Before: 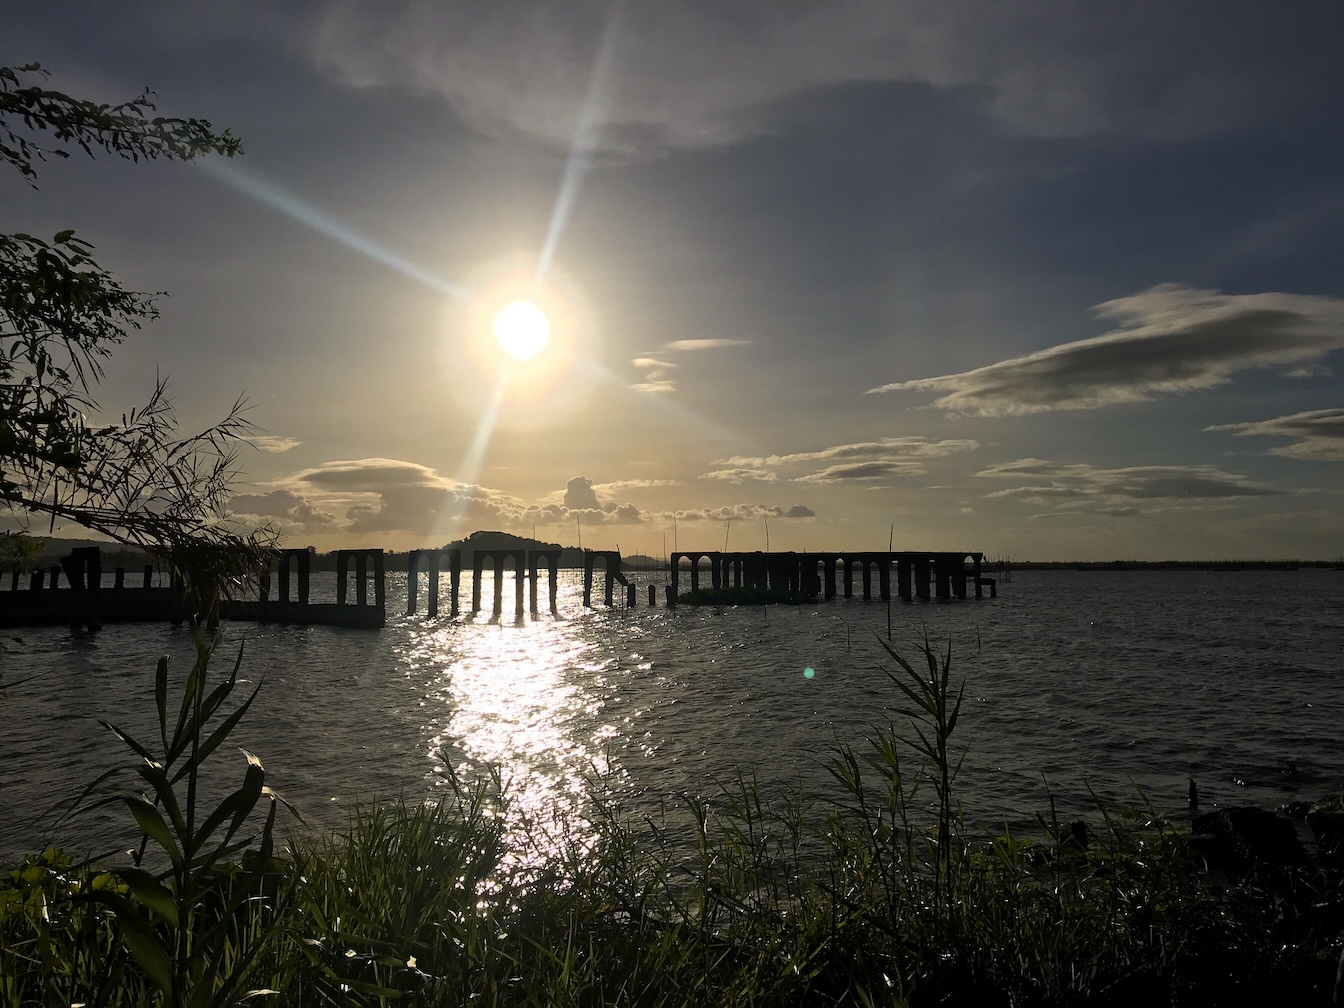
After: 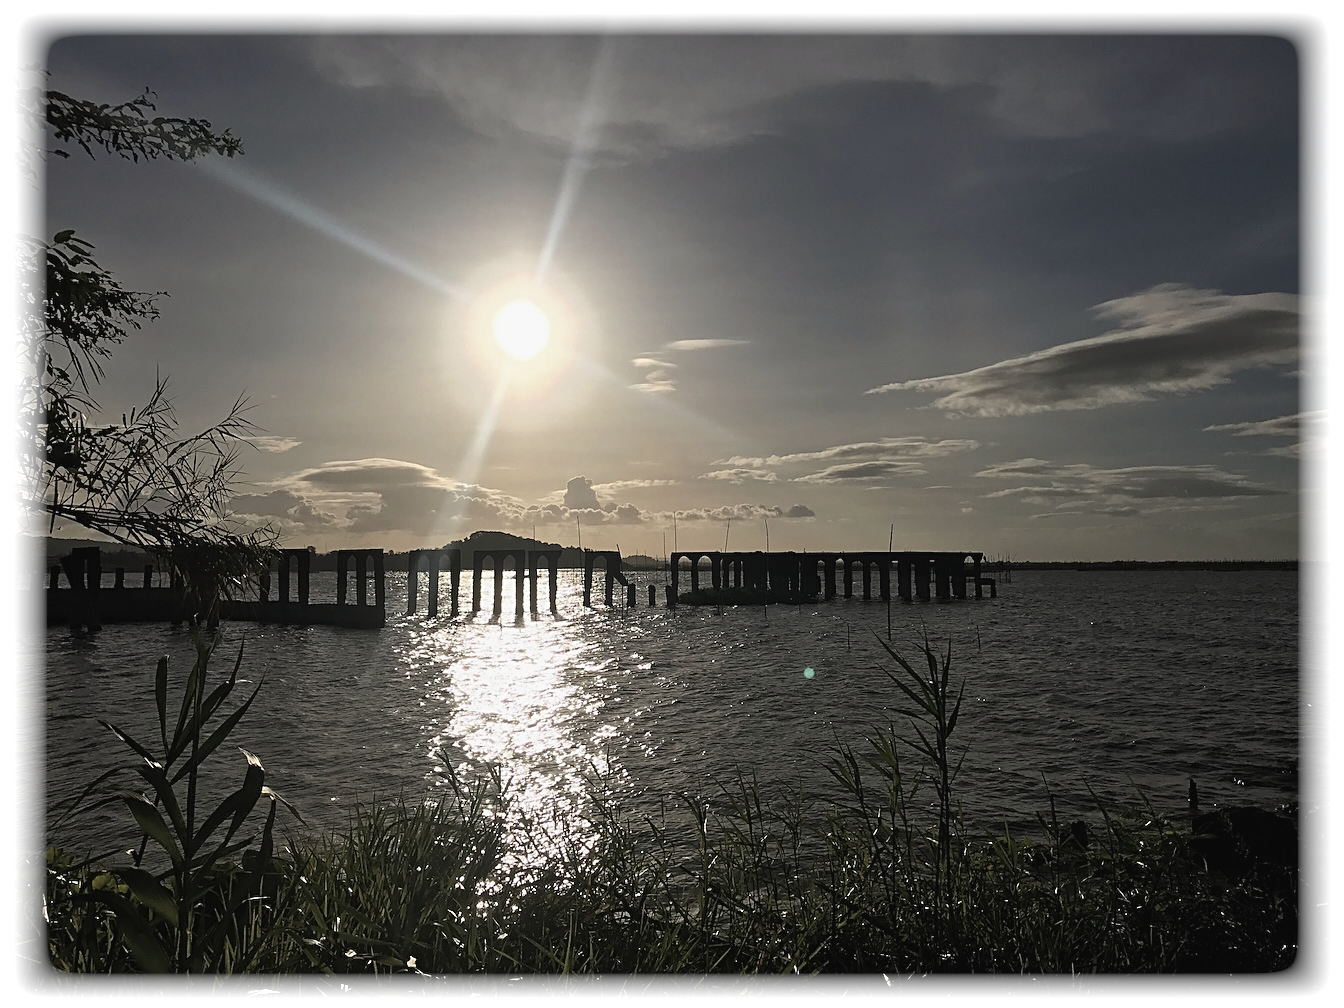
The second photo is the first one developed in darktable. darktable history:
vignetting: fall-off start 93%, fall-off radius 5%, brightness 1, saturation -0.49, automatic ratio true, width/height ratio 1.332, shape 0.04, unbound false
contrast brightness saturation: contrast -0.05, saturation -0.41
sharpen: on, module defaults
